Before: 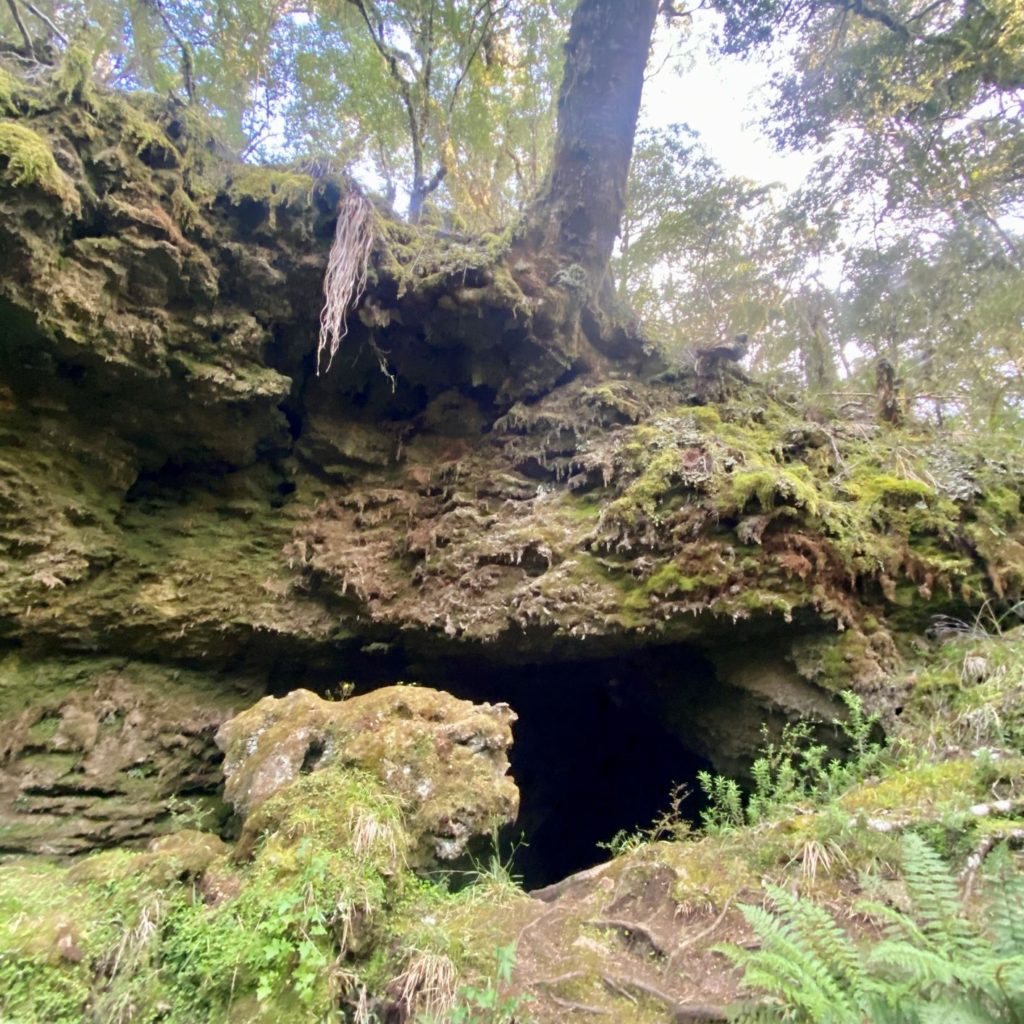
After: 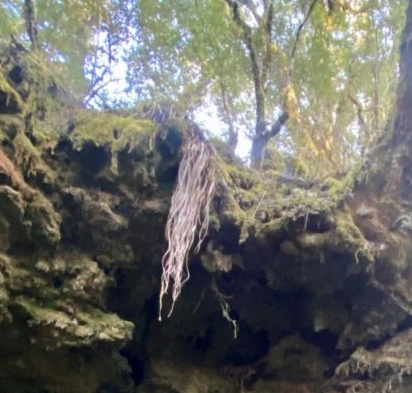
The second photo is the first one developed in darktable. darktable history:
crop: left 15.517%, top 5.436%, right 44.154%, bottom 56.103%
levels: levels [0, 0.51, 1]
